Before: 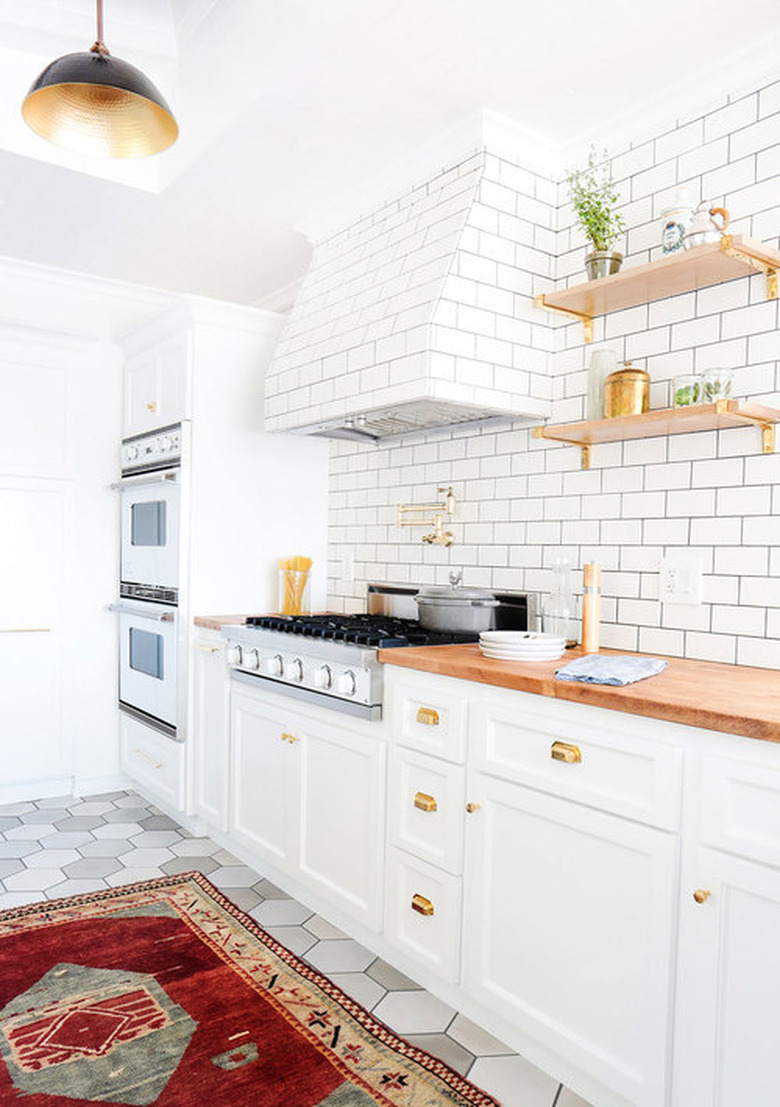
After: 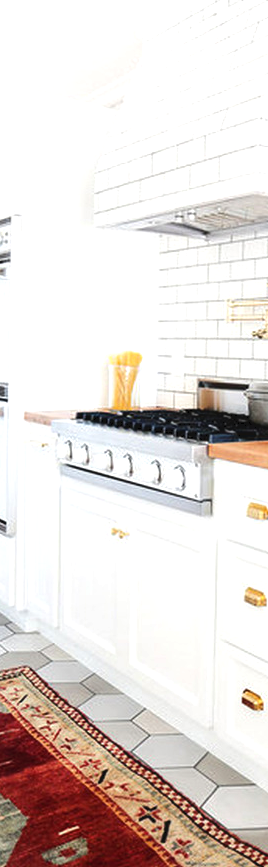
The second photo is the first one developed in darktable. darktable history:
crop and rotate: left 21.83%, top 18.609%, right 43.693%, bottom 2.999%
tone curve: curves: ch0 [(0, 0) (0.003, 0.051) (0.011, 0.054) (0.025, 0.056) (0.044, 0.07) (0.069, 0.092) (0.1, 0.119) (0.136, 0.149) (0.177, 0.189) (0.224, 0.231) (0.277, 0.278) (0.335, 0.329) (0.399, 0.386) (0.468, 0.454) (0.543, 0.524) (0.623, 0.603) (0.709, 0.687) (0.801, 0.776) (0.898, 0.878) (1, 1)], color space Lab, independent channels, preserve colors none
tone equalizer: -8 EV -0.403 EV, -7 EV -0.368 EV, -6 EV -0.363 EV, -5 EV -0.195 EV, -3 EV 0.257 EV, -2 EV 0.36 EV, -1 EV 0.372 EV, +0 EV 0.43 EV, edges refinement/feathering 500, mask exposure compensation -1.57 EV, preserve details no
